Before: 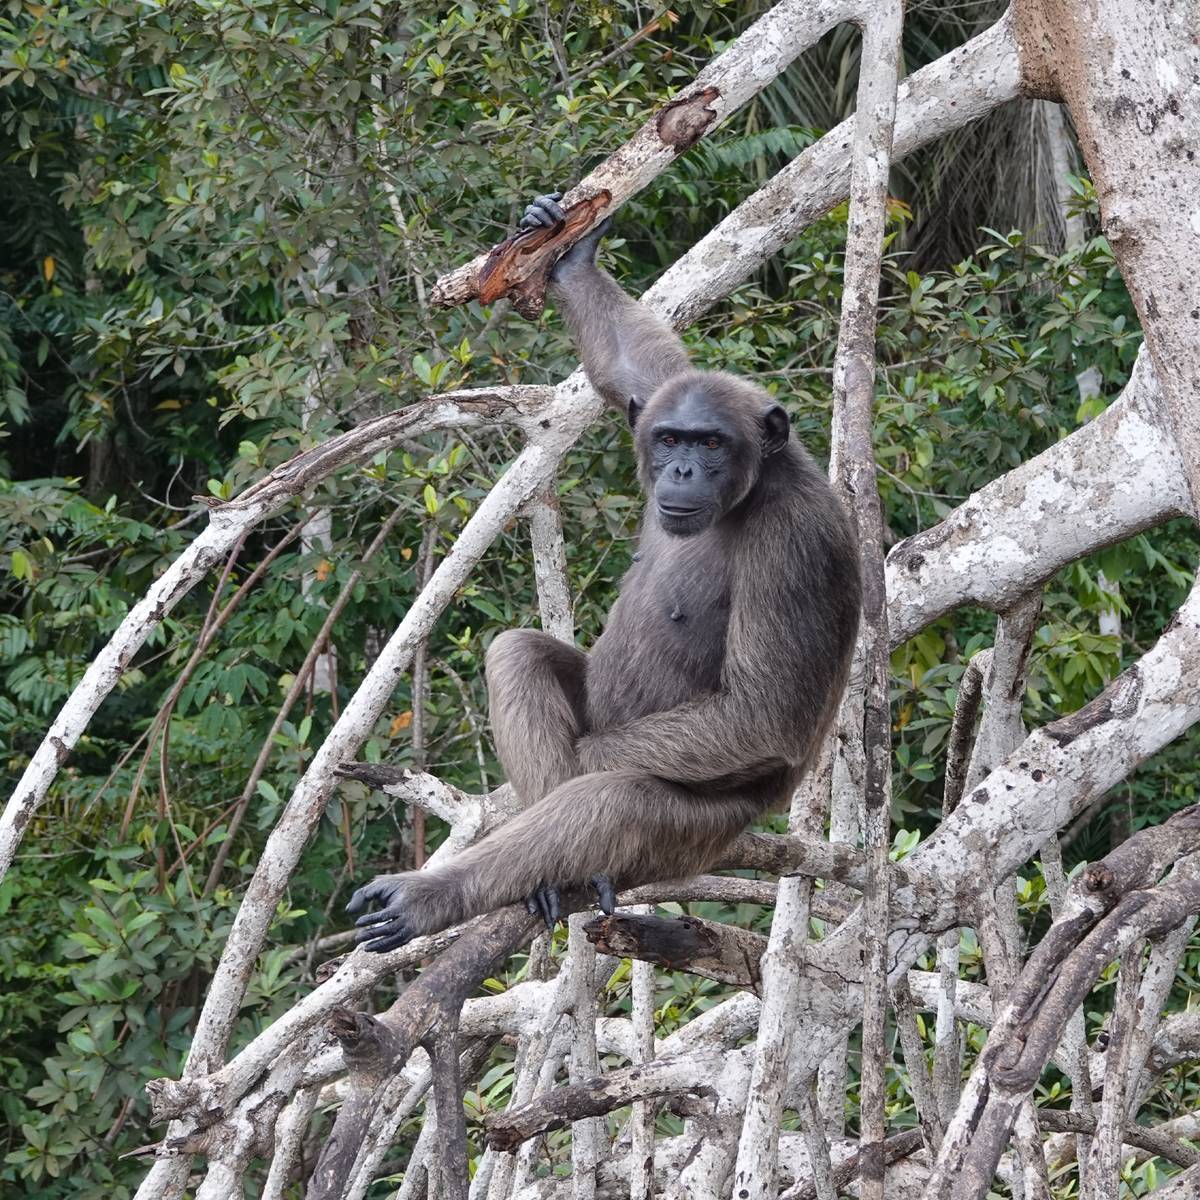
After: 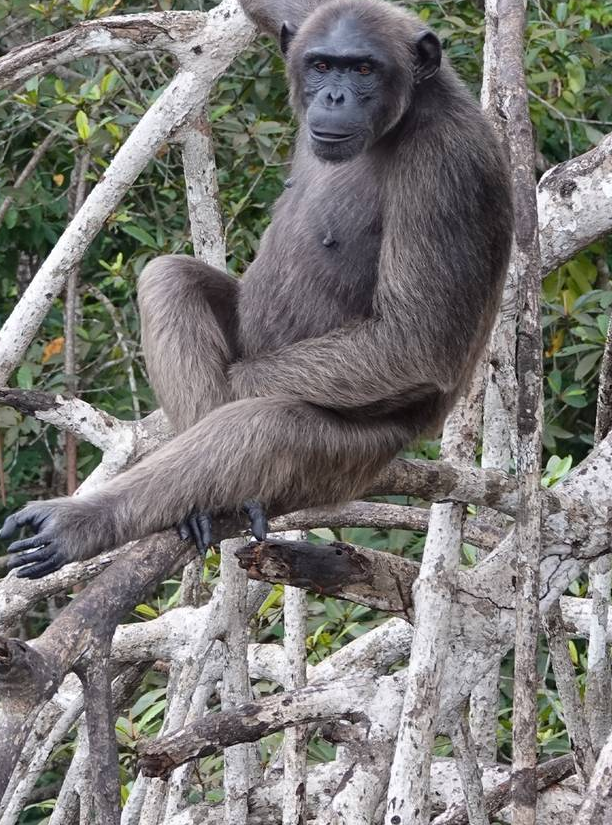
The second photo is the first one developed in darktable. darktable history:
crop and rotate: left 29.059%, top 31.195%, right 19.861%
